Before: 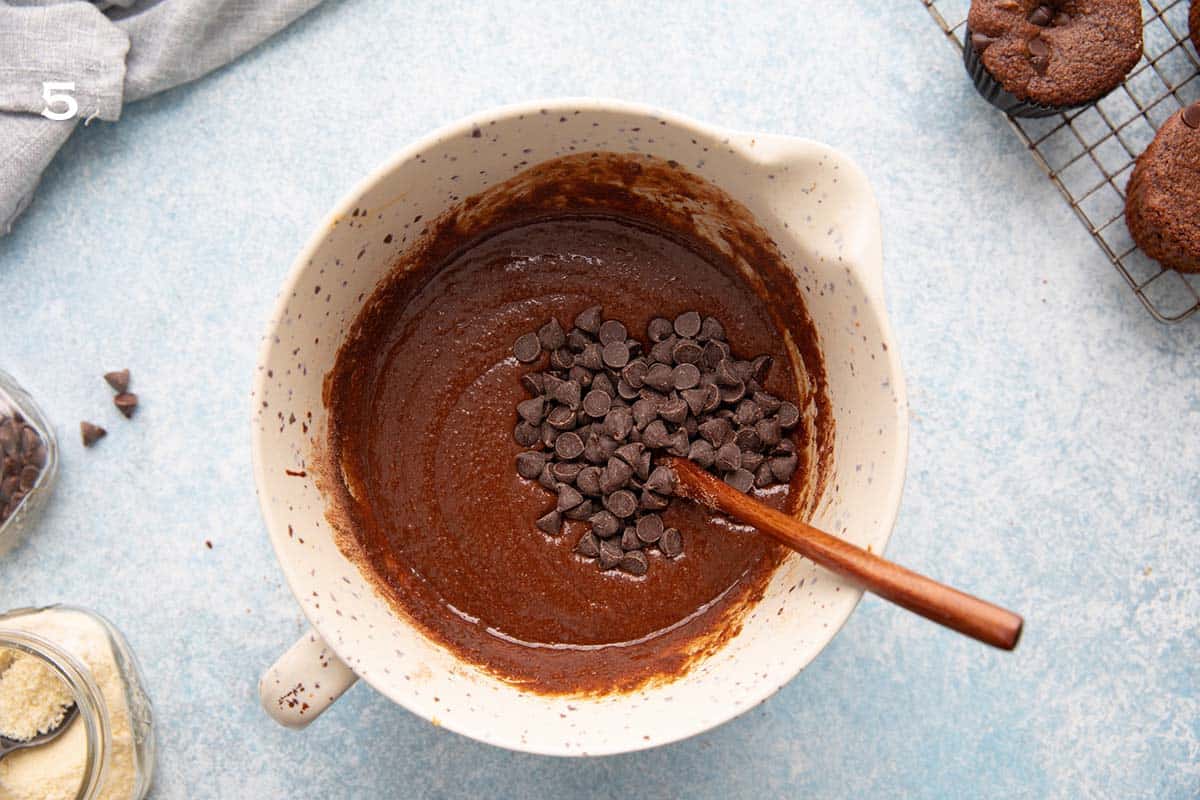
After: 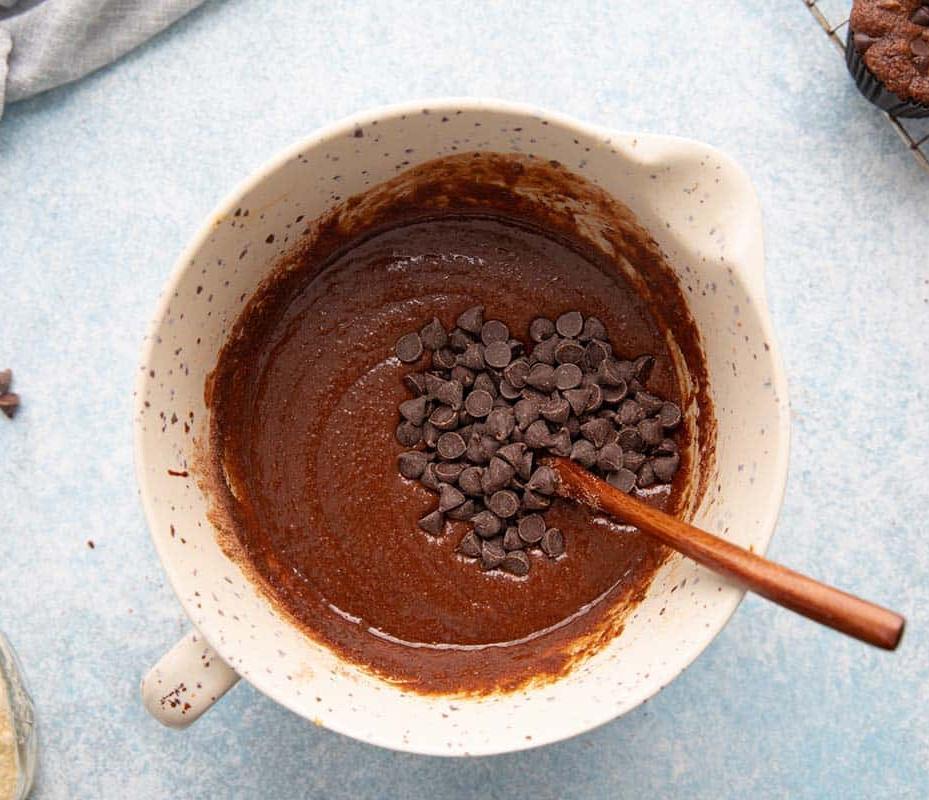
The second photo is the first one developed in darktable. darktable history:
crop: left 9.865%, right 12.649%
